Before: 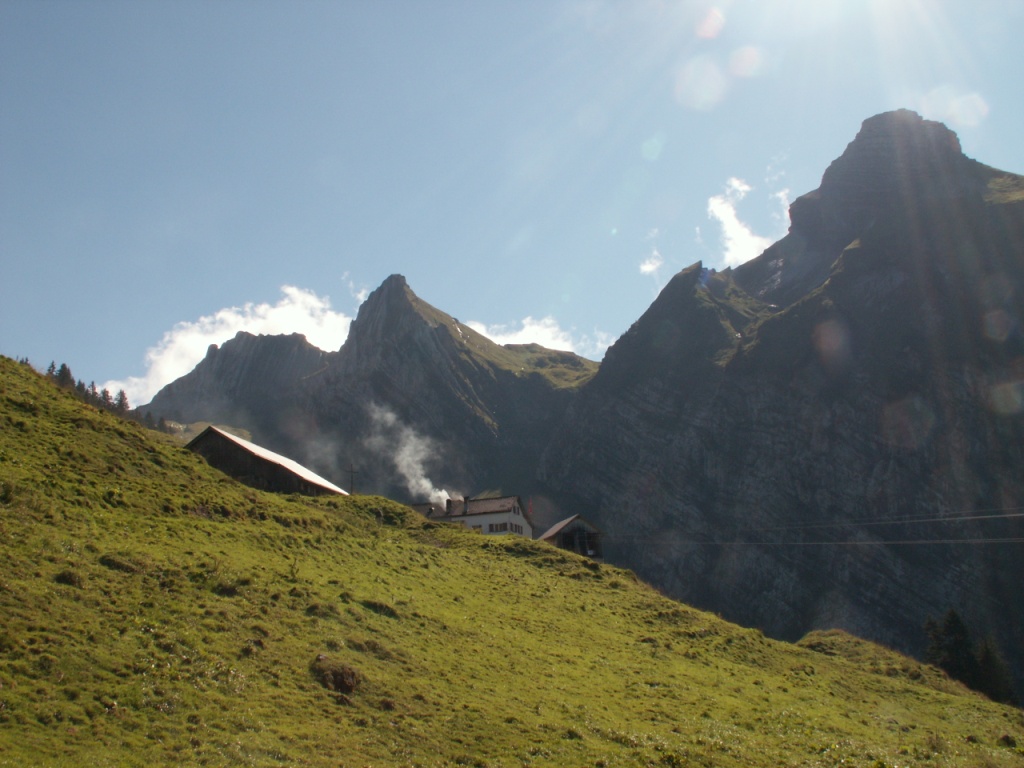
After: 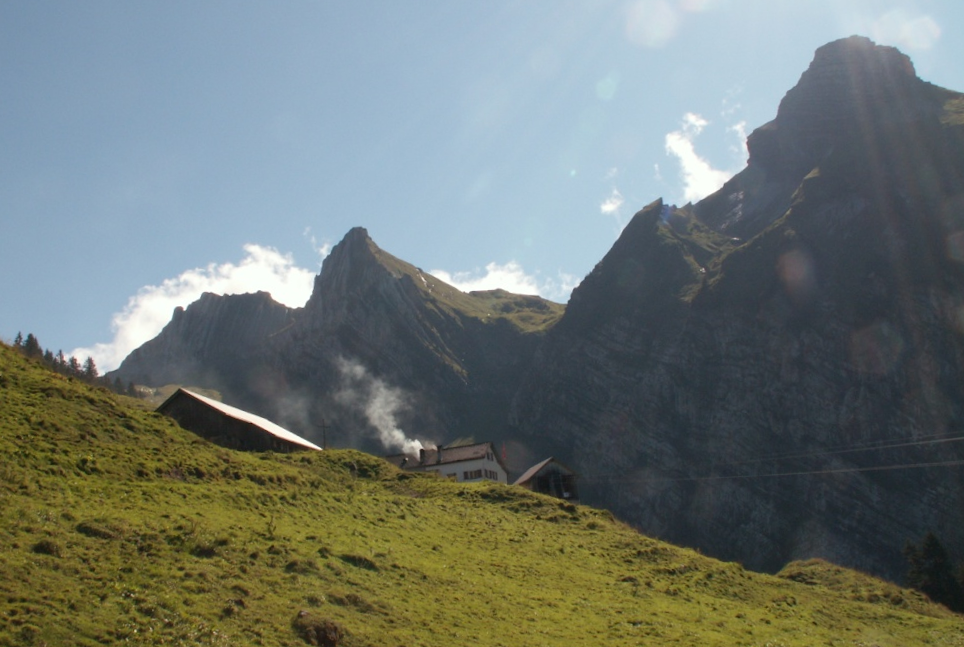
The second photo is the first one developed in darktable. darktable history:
rotate and perspective: rotation -3°, crop left 0.031, crop right 0.968, crop top 0.07, crop bottom 0.93
crop: left 1.964%, top 3.251%, right 1.122%, bottom 4.933%
